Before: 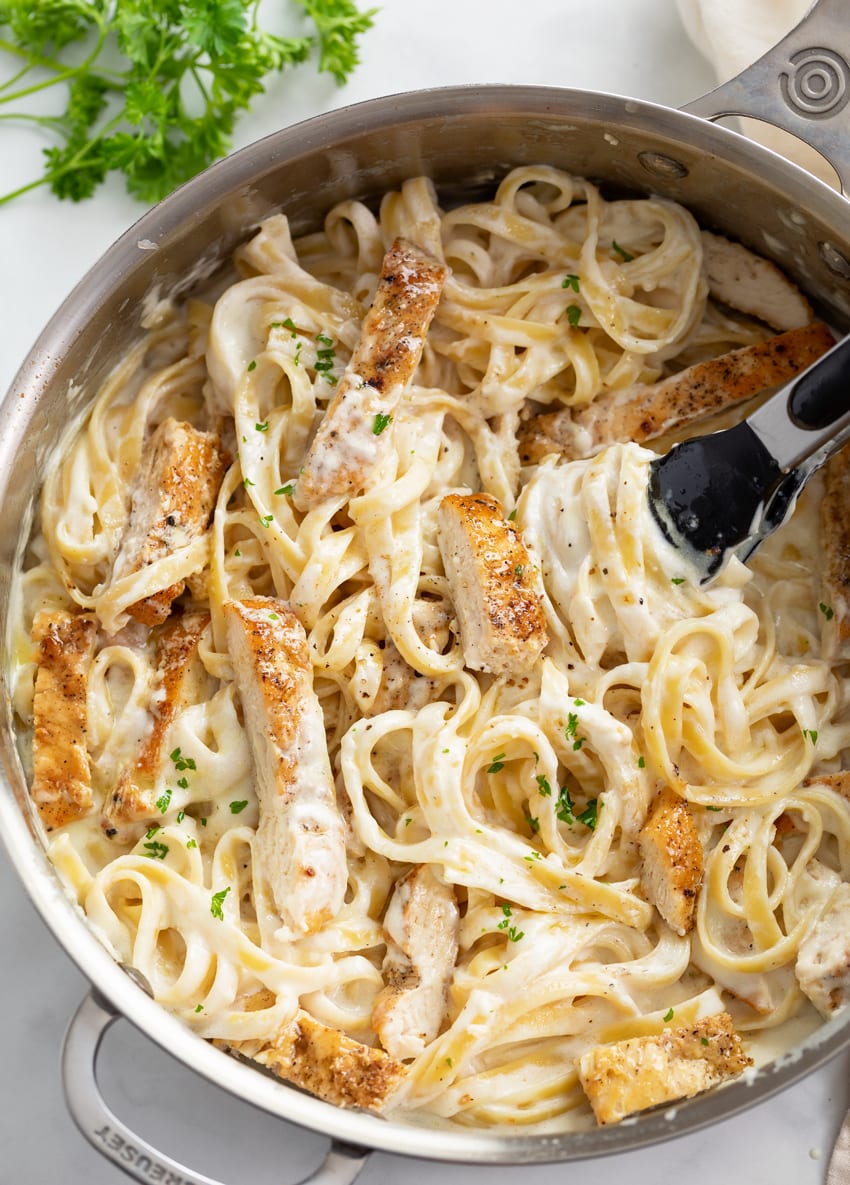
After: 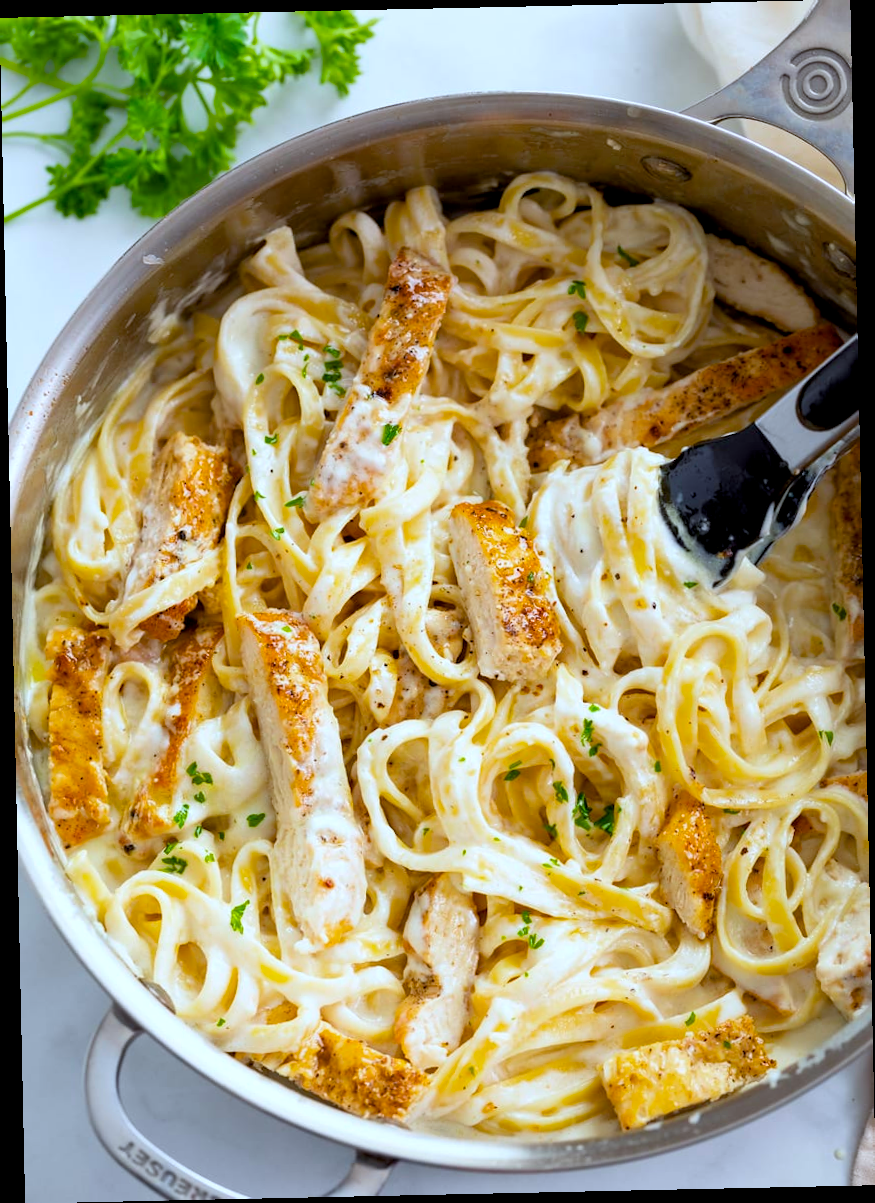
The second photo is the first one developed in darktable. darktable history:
exposure: black level correction 0.005, exposure 0.014 EV, compensate highlight preservation false
color balance rgb: perceptual saturation grading › global saturation 30%, global vibrance 20%
color calibration: illuminant custom, x 0.368, y 0.373, temperature 4330.32 K
rotate and perspective: rotation -1.24°, automatic cropping off
